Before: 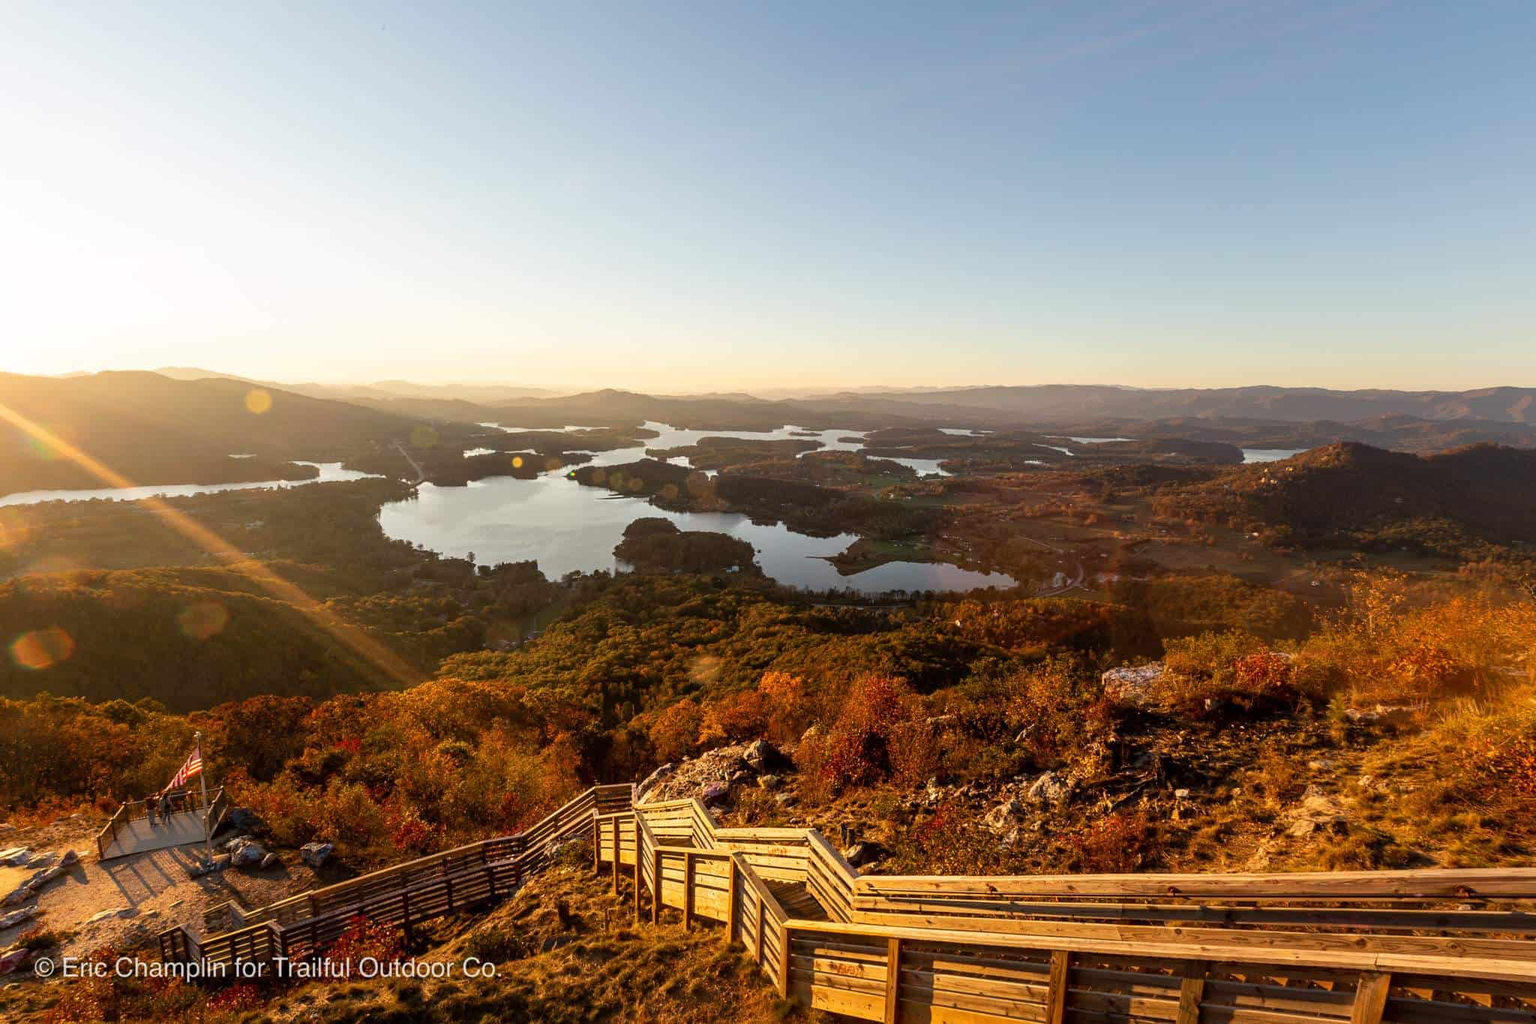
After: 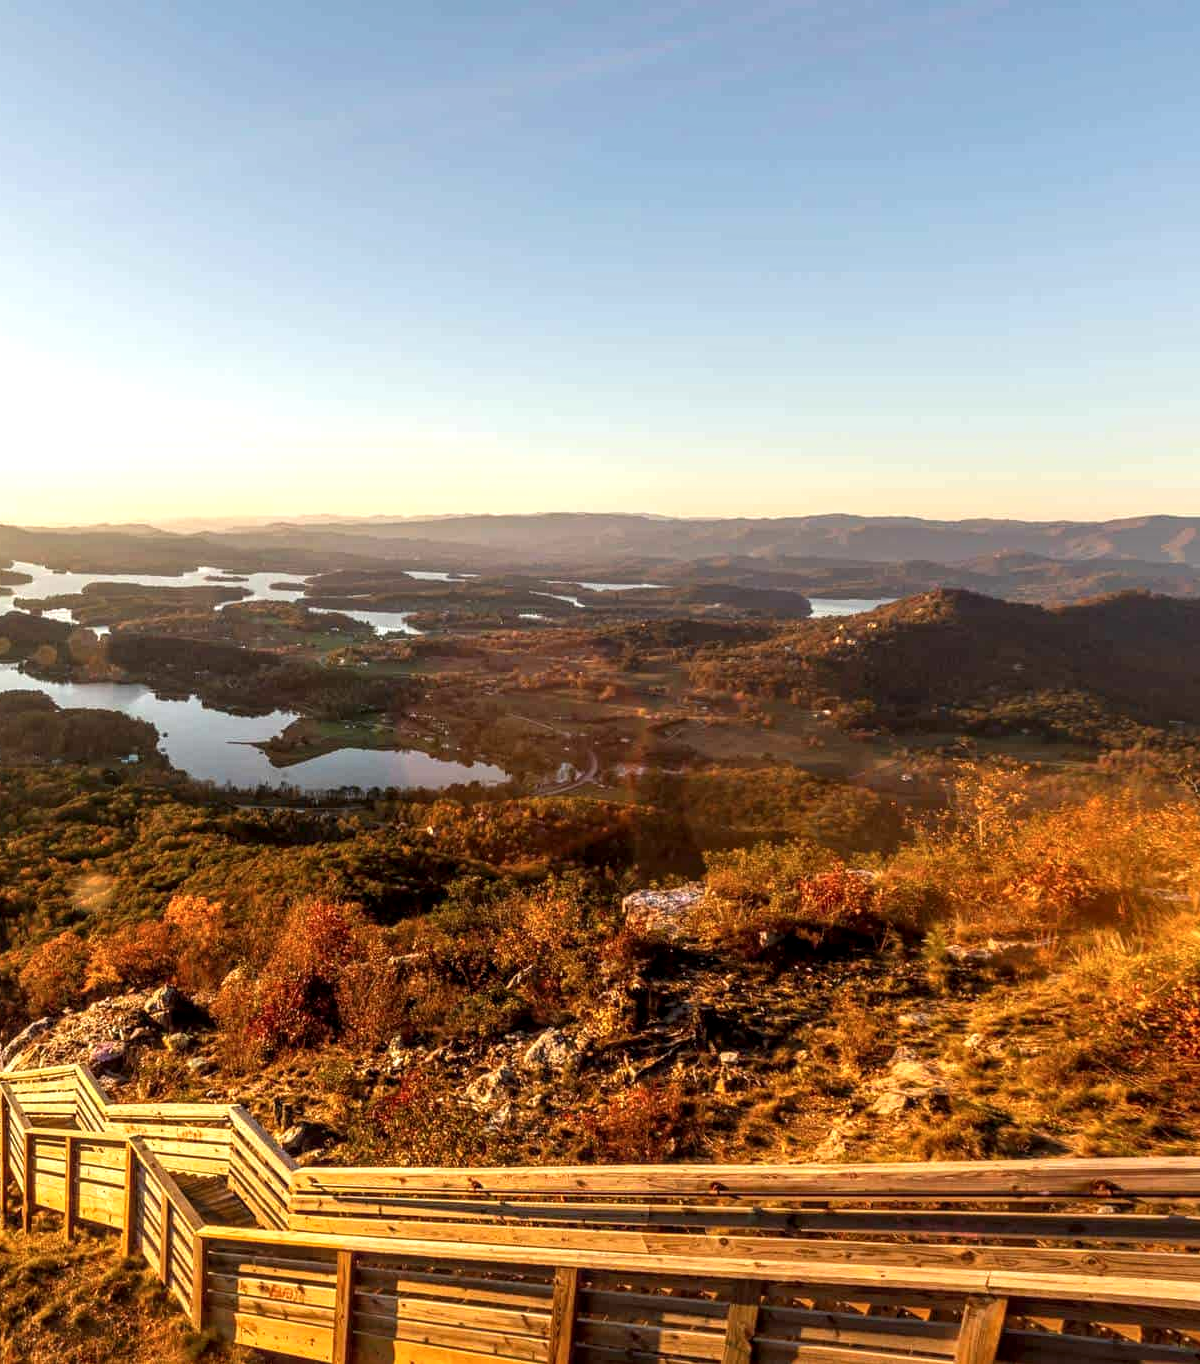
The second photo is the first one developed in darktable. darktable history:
local contrast: detail 130%
crop: left 41.402%
exposure: exposure 0.4 EV, compensate highlight preservation false
